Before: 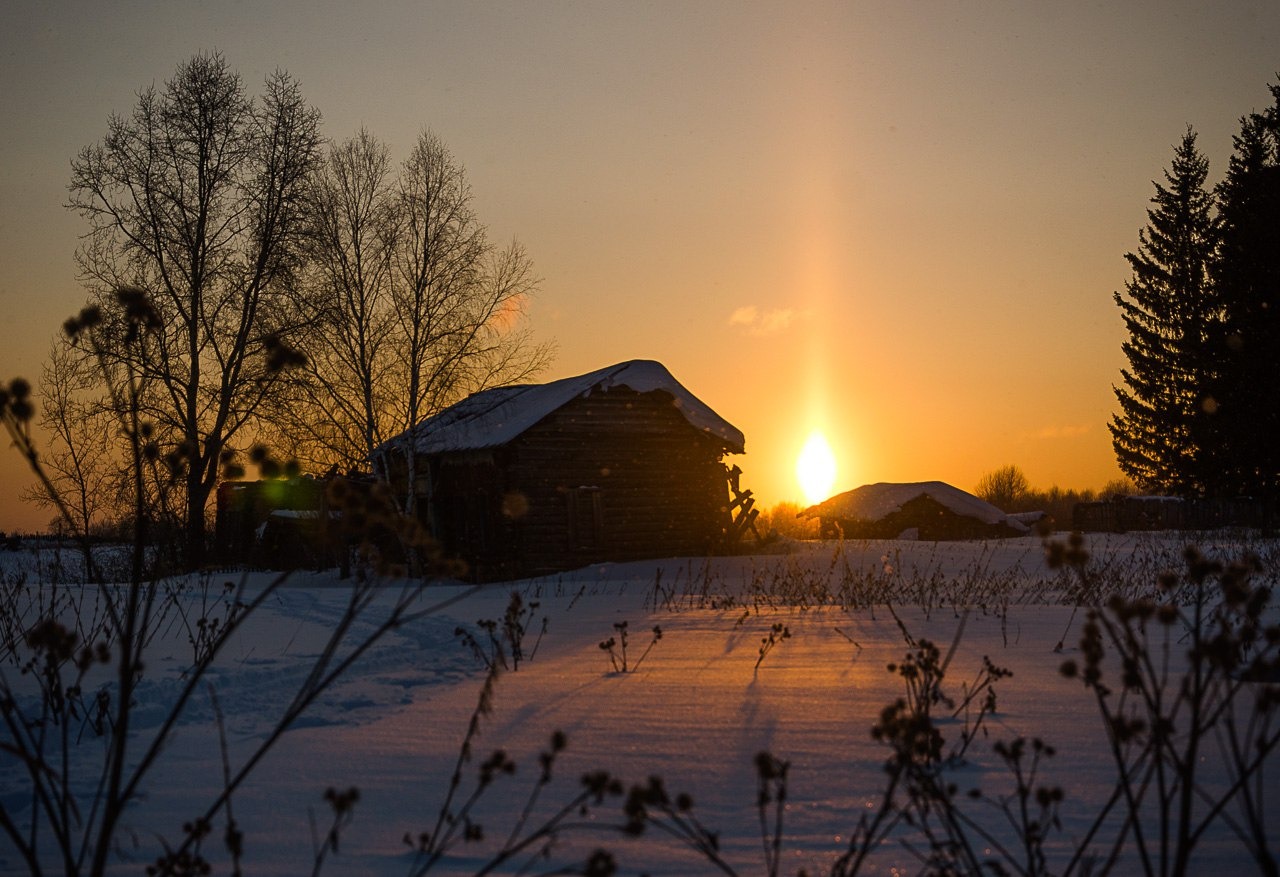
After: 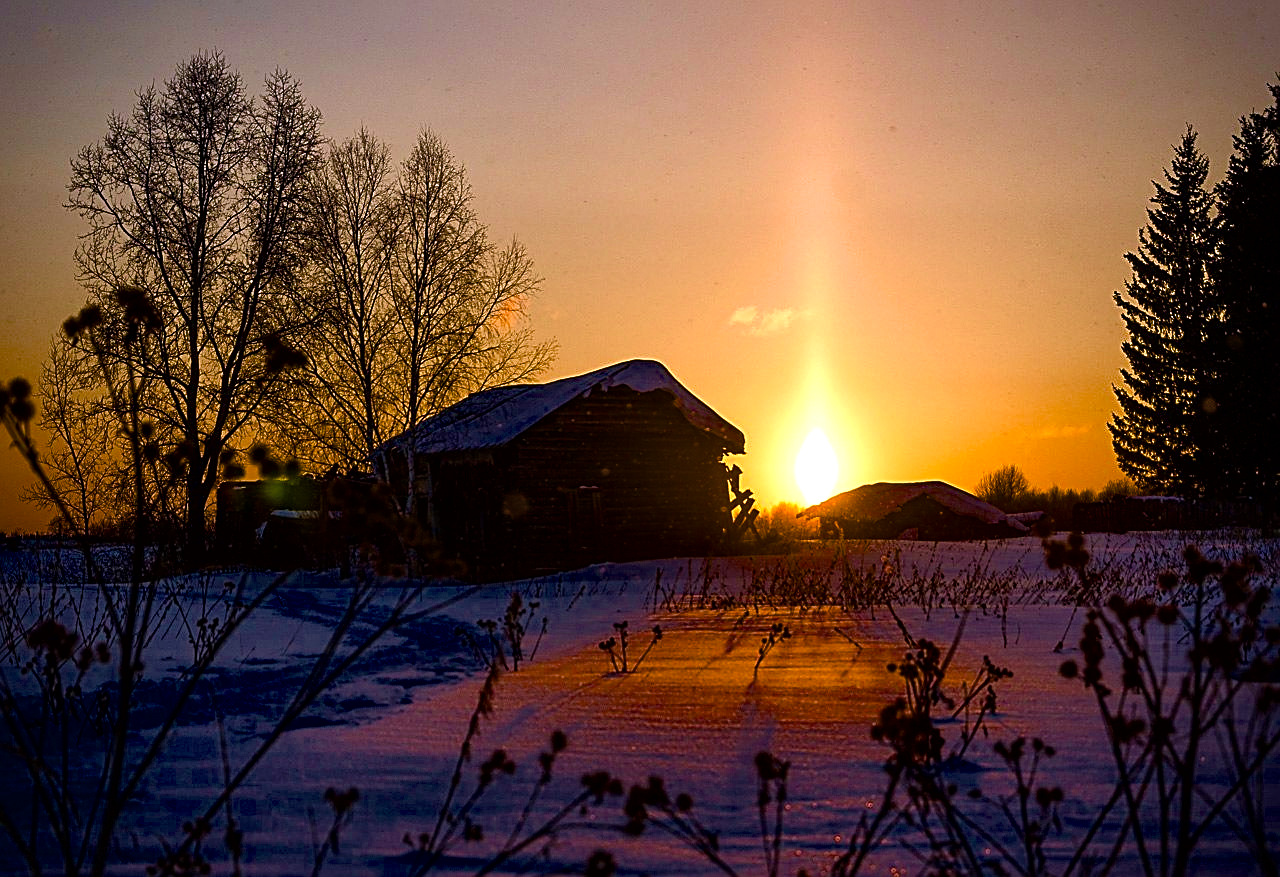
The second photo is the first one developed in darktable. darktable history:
color calibration: output R [1.063, -0.012, -0.003, 0], output B [-0.079, 0.047, 1, 0], illuminant F (fluorescent), F source F9 (Cool White Deluxe 4150 K) – high CRI, x 0.375, y 0.373, temperature 4157.41 K
color balance rgb: perceptual saturation grading › global saturation 20%, perceptual saturation grading › highlights -25.269%, perceptual saturation grading › shadows 49.329%, perceptual brilliance grading › global brilliance -5.614%, perceptual brilliance grading › highlights 24.287%, perceptual brilliance grading › mid-tones 7.279%, perceptual brilliance grading › shadows -4.99%, global vibrance 10.064%, saturation formula JzAzBz (2021)
velvia: strength 44.91%
local contrast: mode bilateral grid, contrast 20, coarseness 51, detail 141%, midtone range 0.2
sharpen: on, module defaults
